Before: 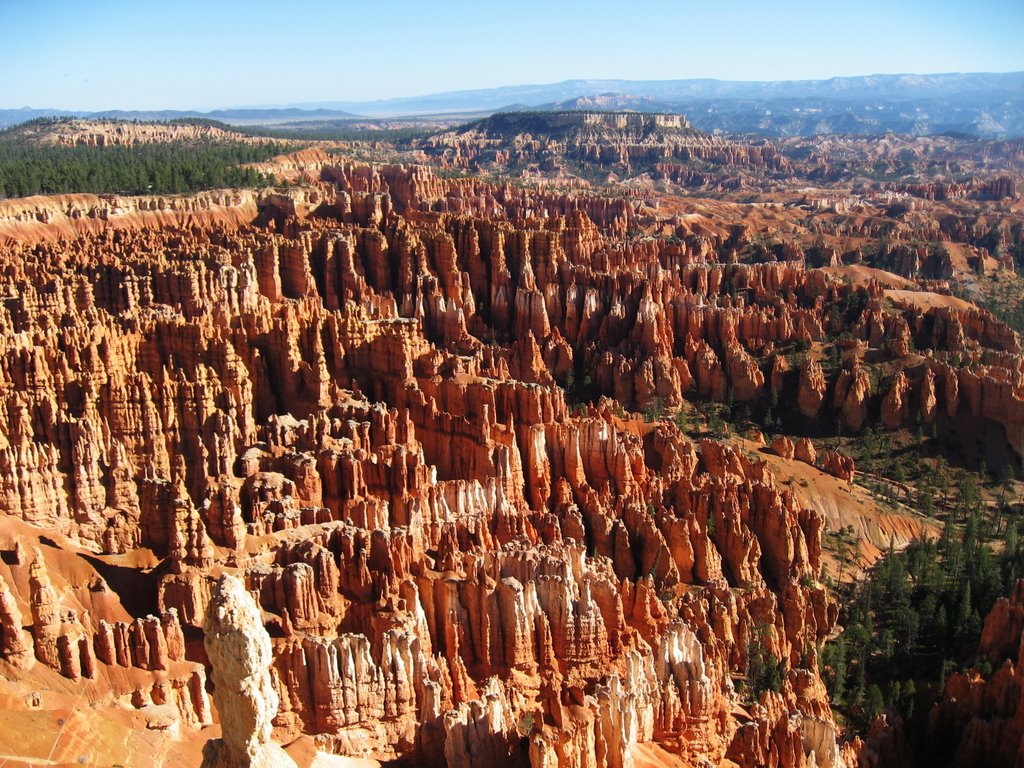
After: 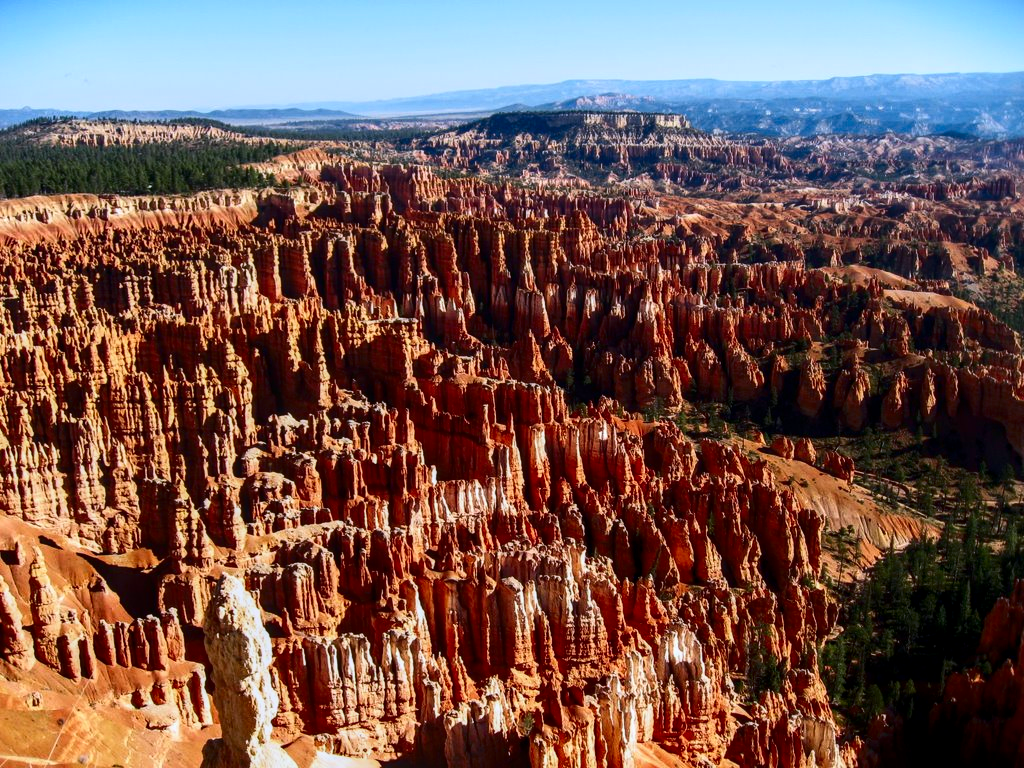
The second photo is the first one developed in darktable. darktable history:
color calibration: illuminant as shot in camera, x 0.358, y 0.373, temperature 4628.91 K
local contrast: on, module defaults
contrast brightness saturation: contrast 0.21, brightness -0.11, saturation 0.21
exposure: exposure -0.153 EV, compensate highlight preservation false
rotate and perspective: automatic cropping off
color correction: highlights a* 0.003, highlights b* -0.283
